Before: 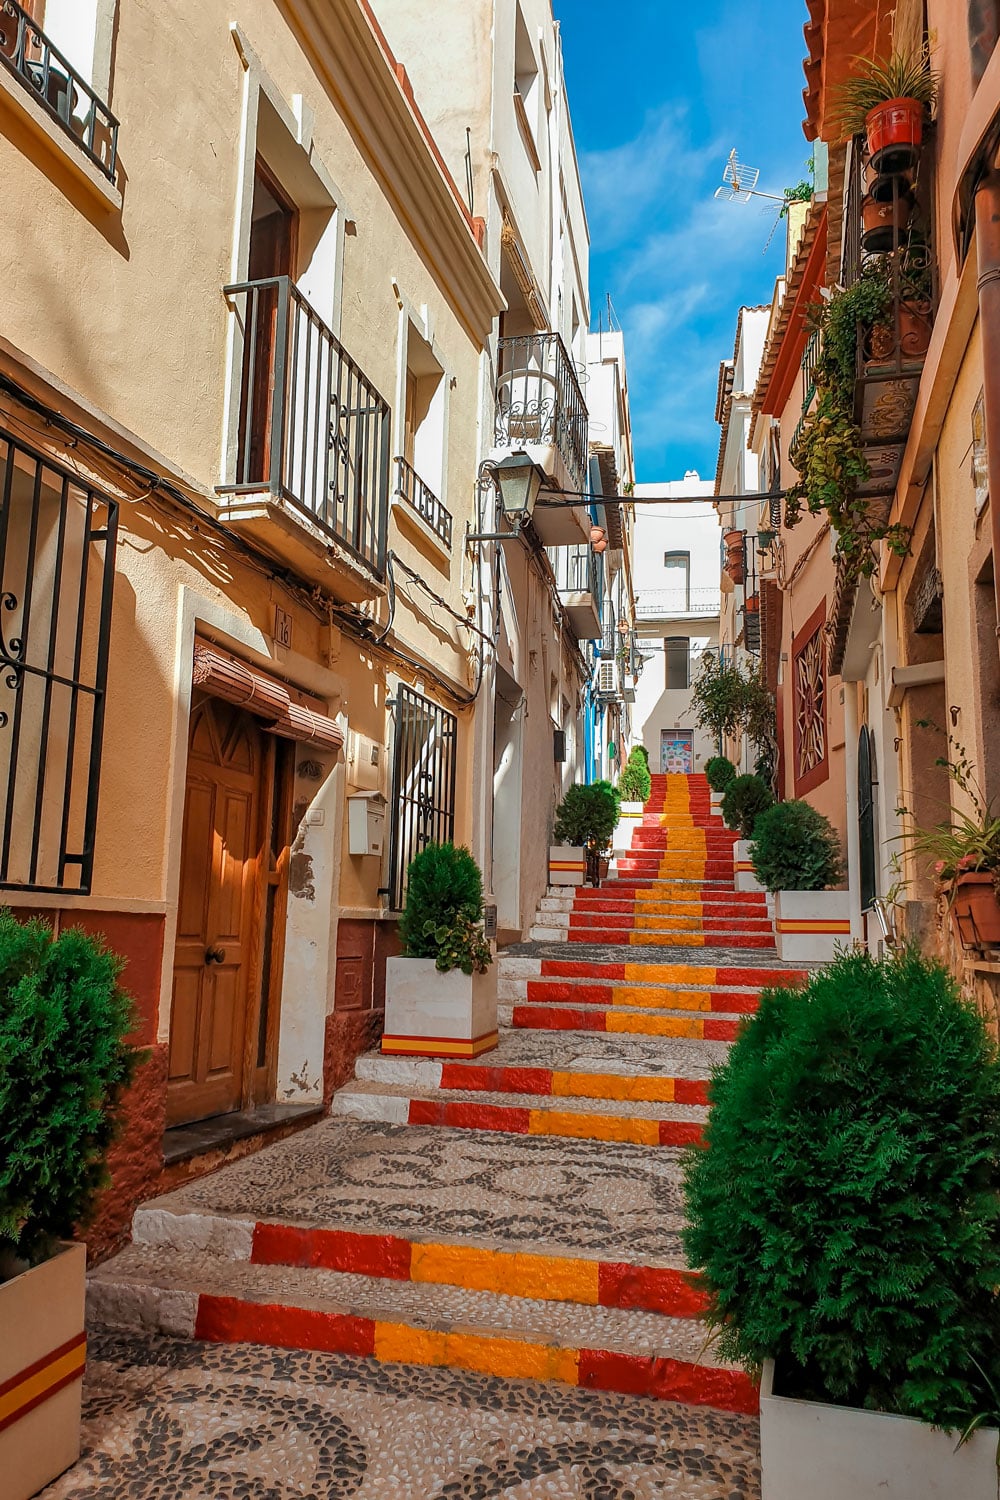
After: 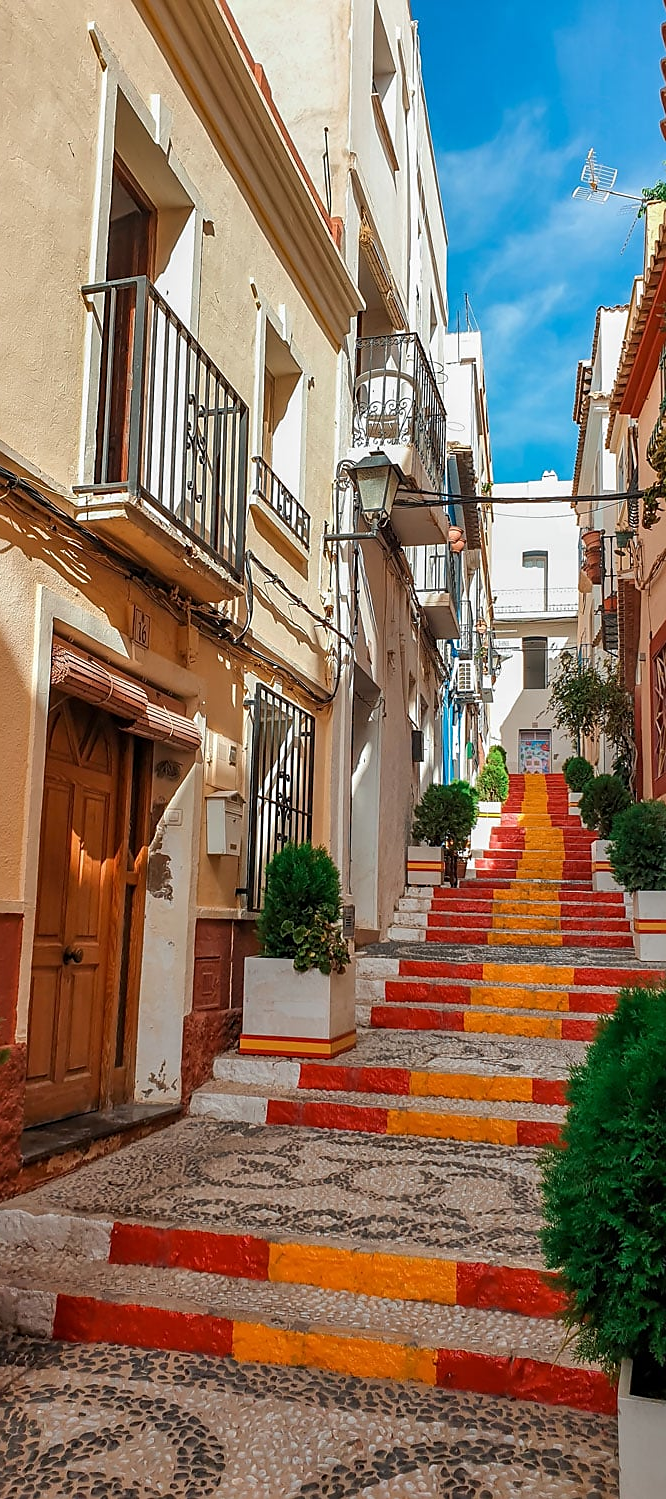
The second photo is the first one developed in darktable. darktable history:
crop and rotate: left 14.292%, right 19.041%
sharpen: radius 1.864, amount 0.398, threshold 1.271
